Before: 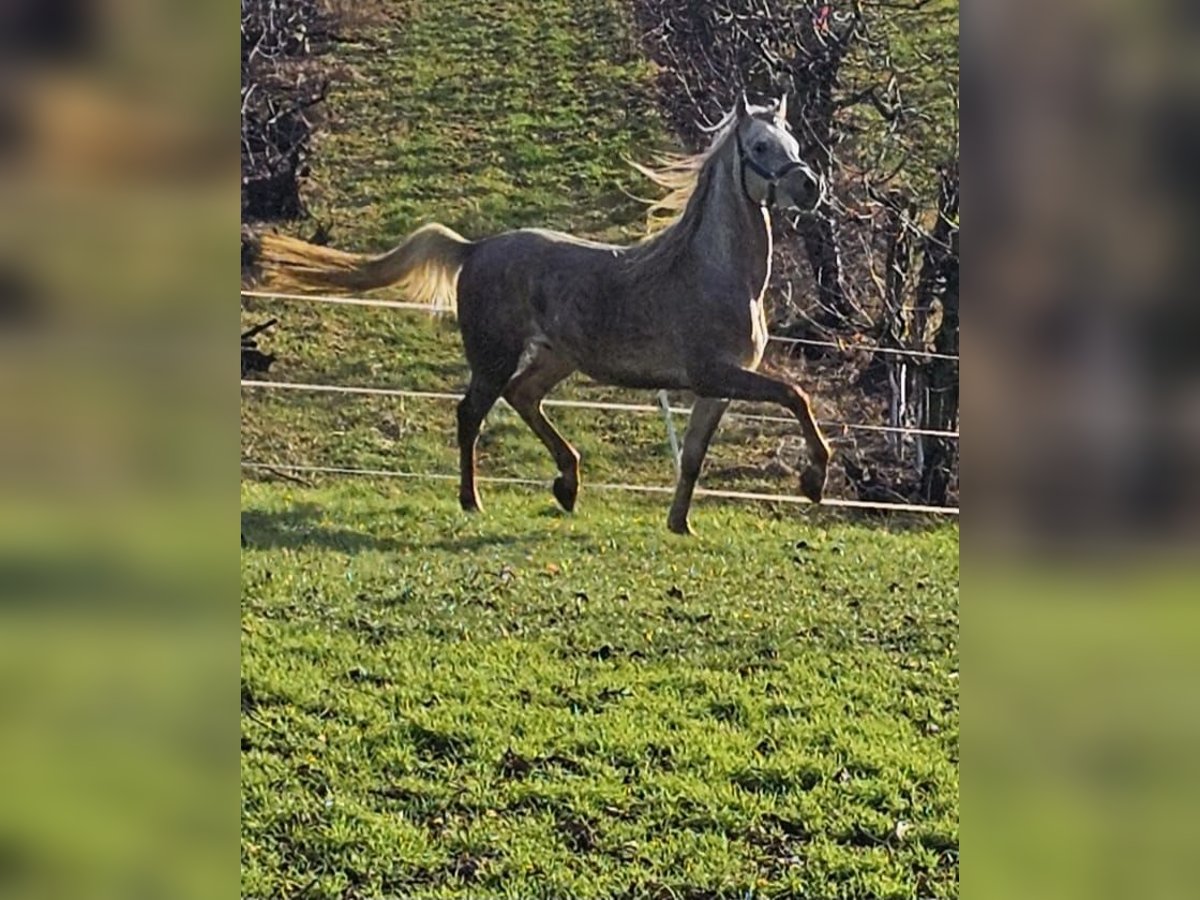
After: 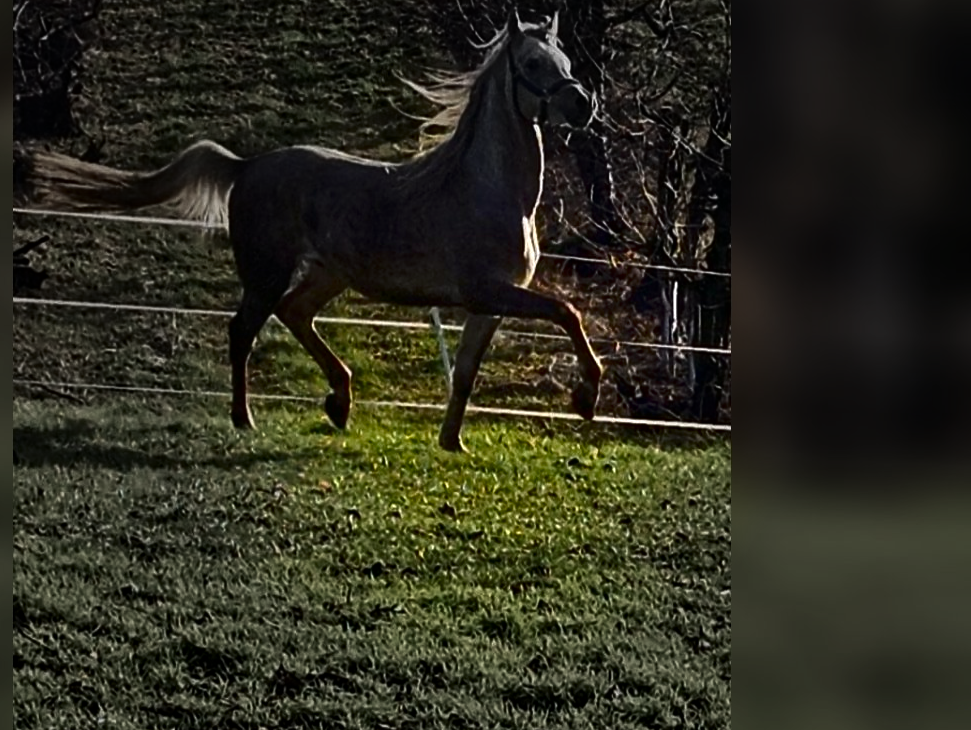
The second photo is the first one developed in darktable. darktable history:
vignetting: fall-off start 31.59%, fall-off radius 34.81%, saturation -0.65
crop: left 19.022%, top 9.331%, bottom 9.557%
contrast brightness saturation: brightness -0.533
exposure: exposure 0.201 EV, compensate highlight preservation false
